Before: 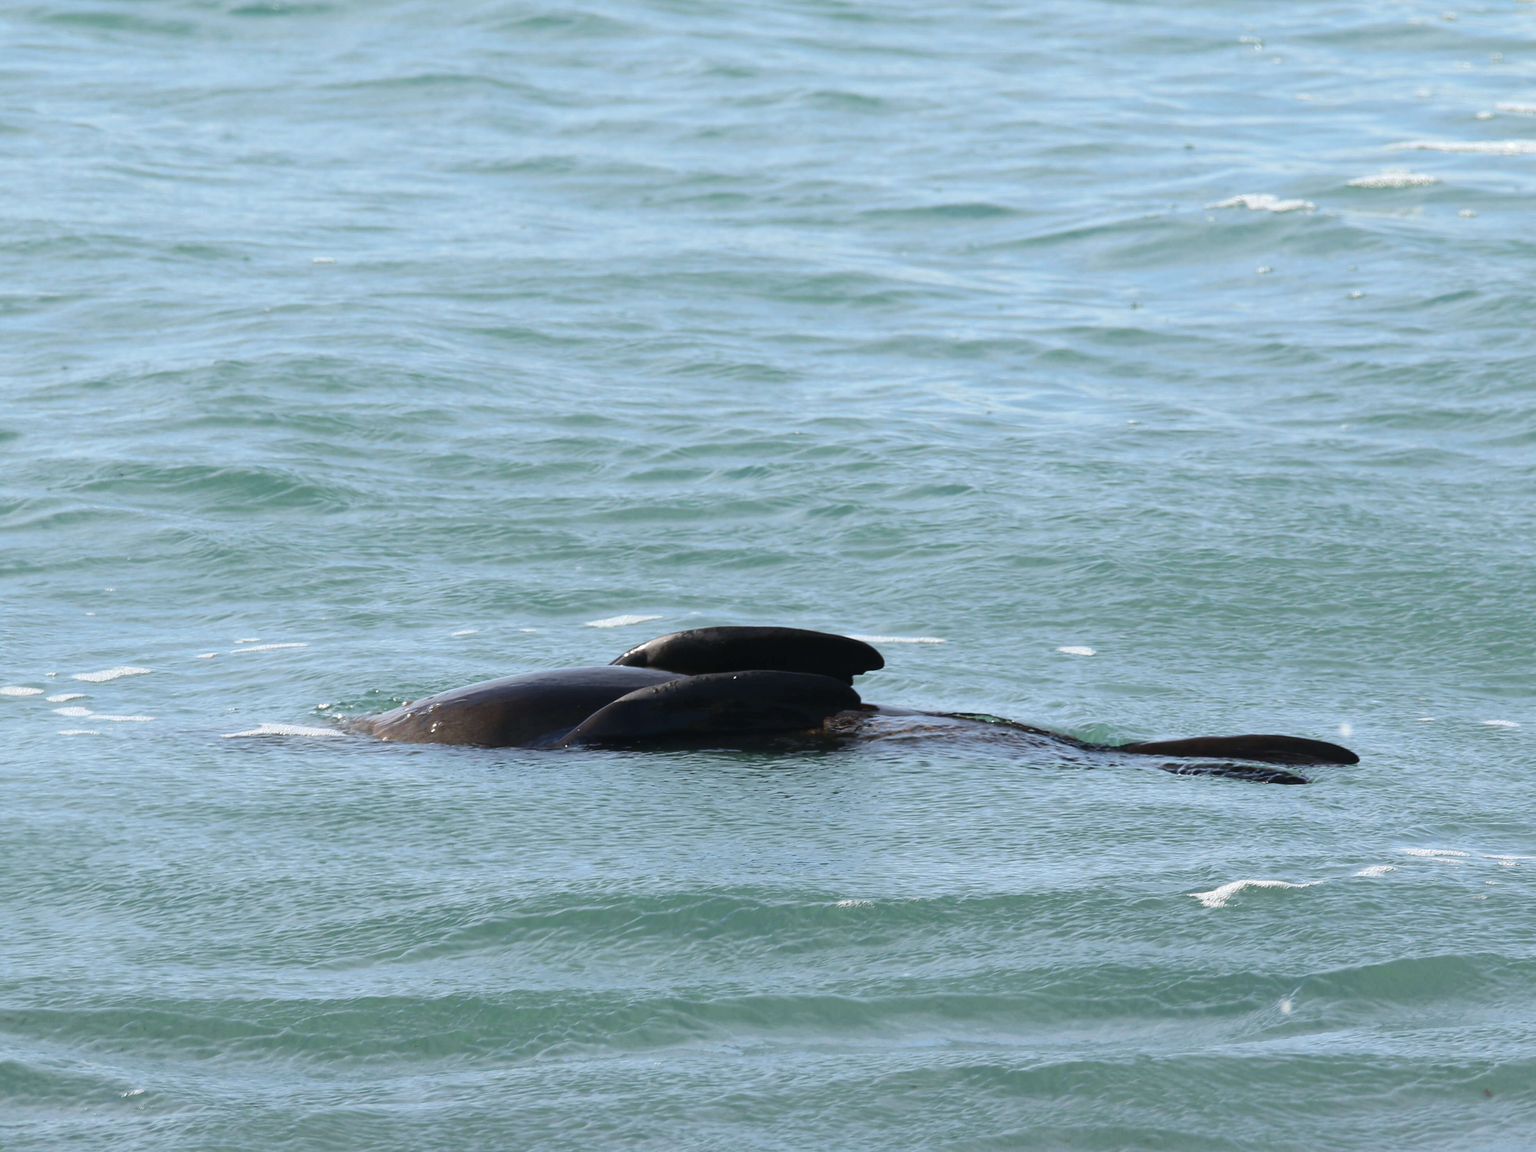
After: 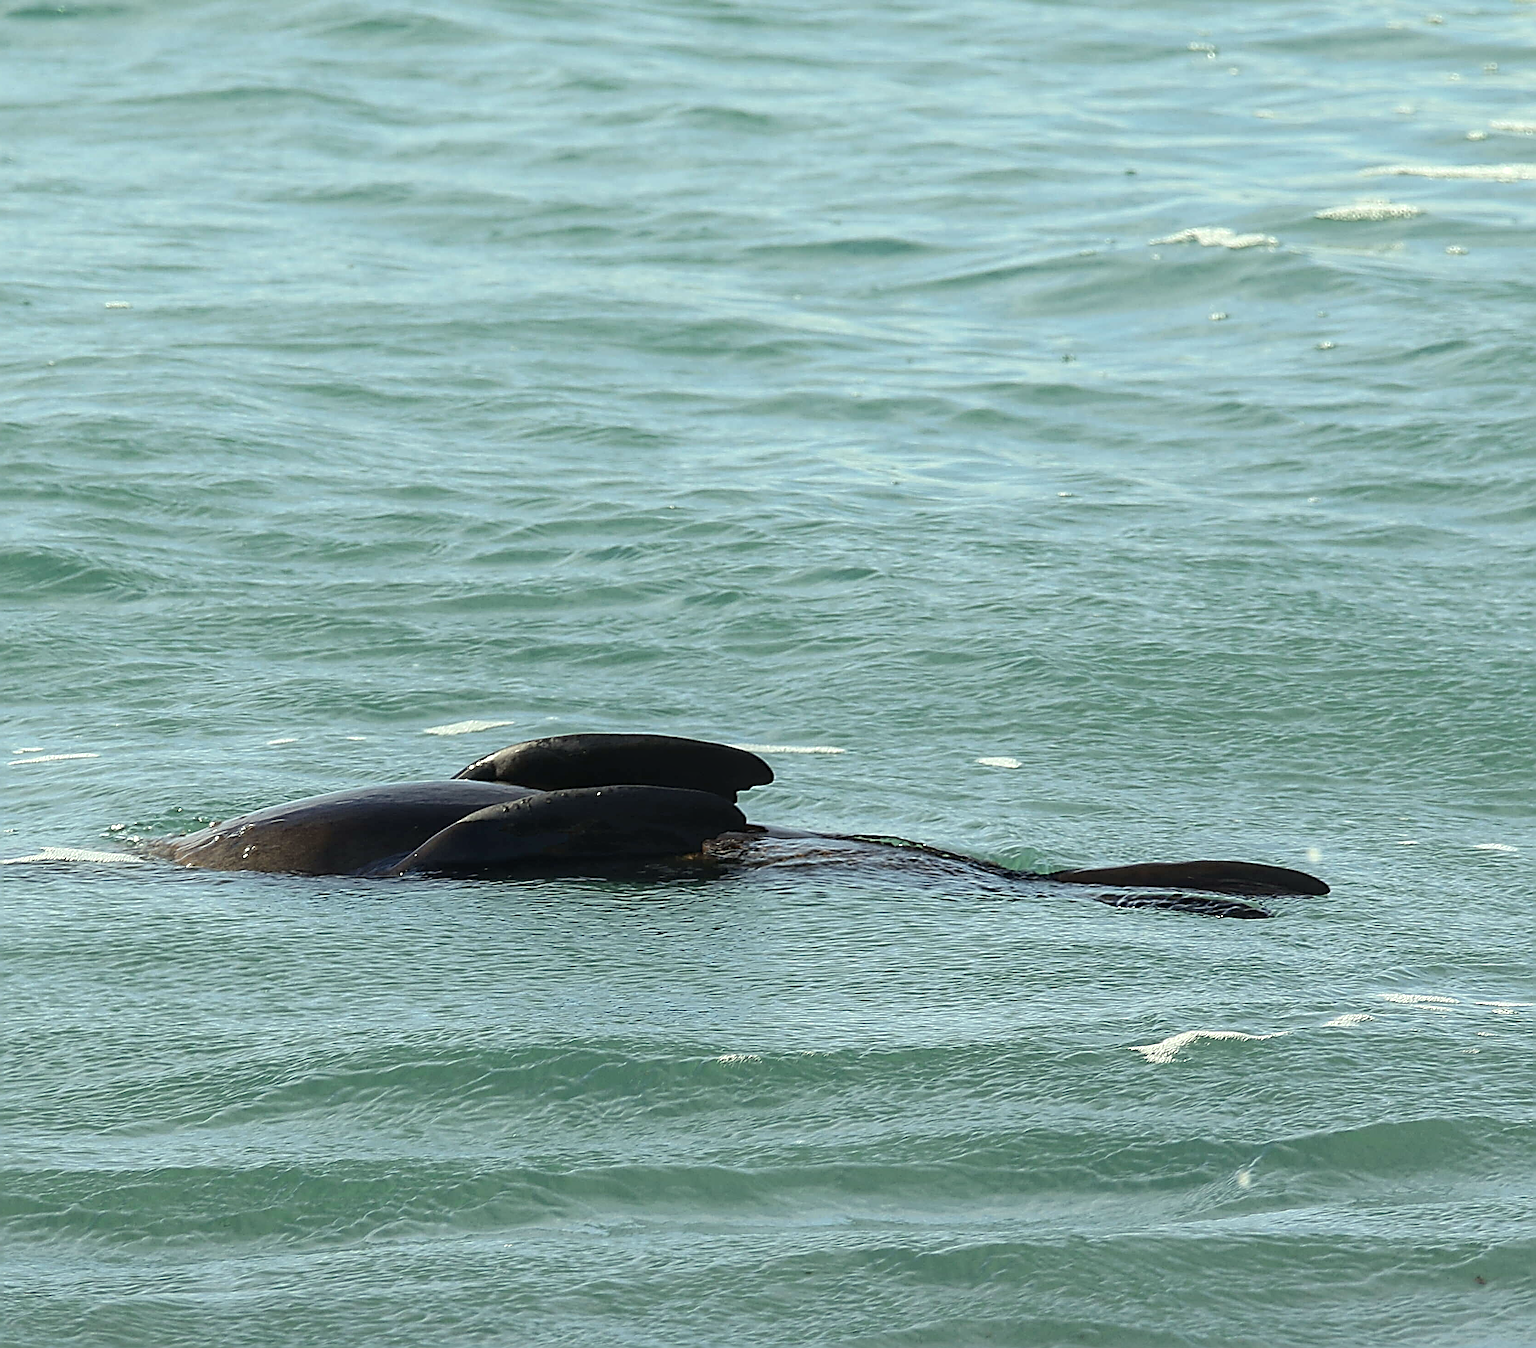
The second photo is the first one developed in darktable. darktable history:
color correction: highlights a* -5.94, highlights b* 11.19
crop and rotate: left 14.584%
local contrast: on, module defaults
sharpen: radius 3.158, amount 1.731
